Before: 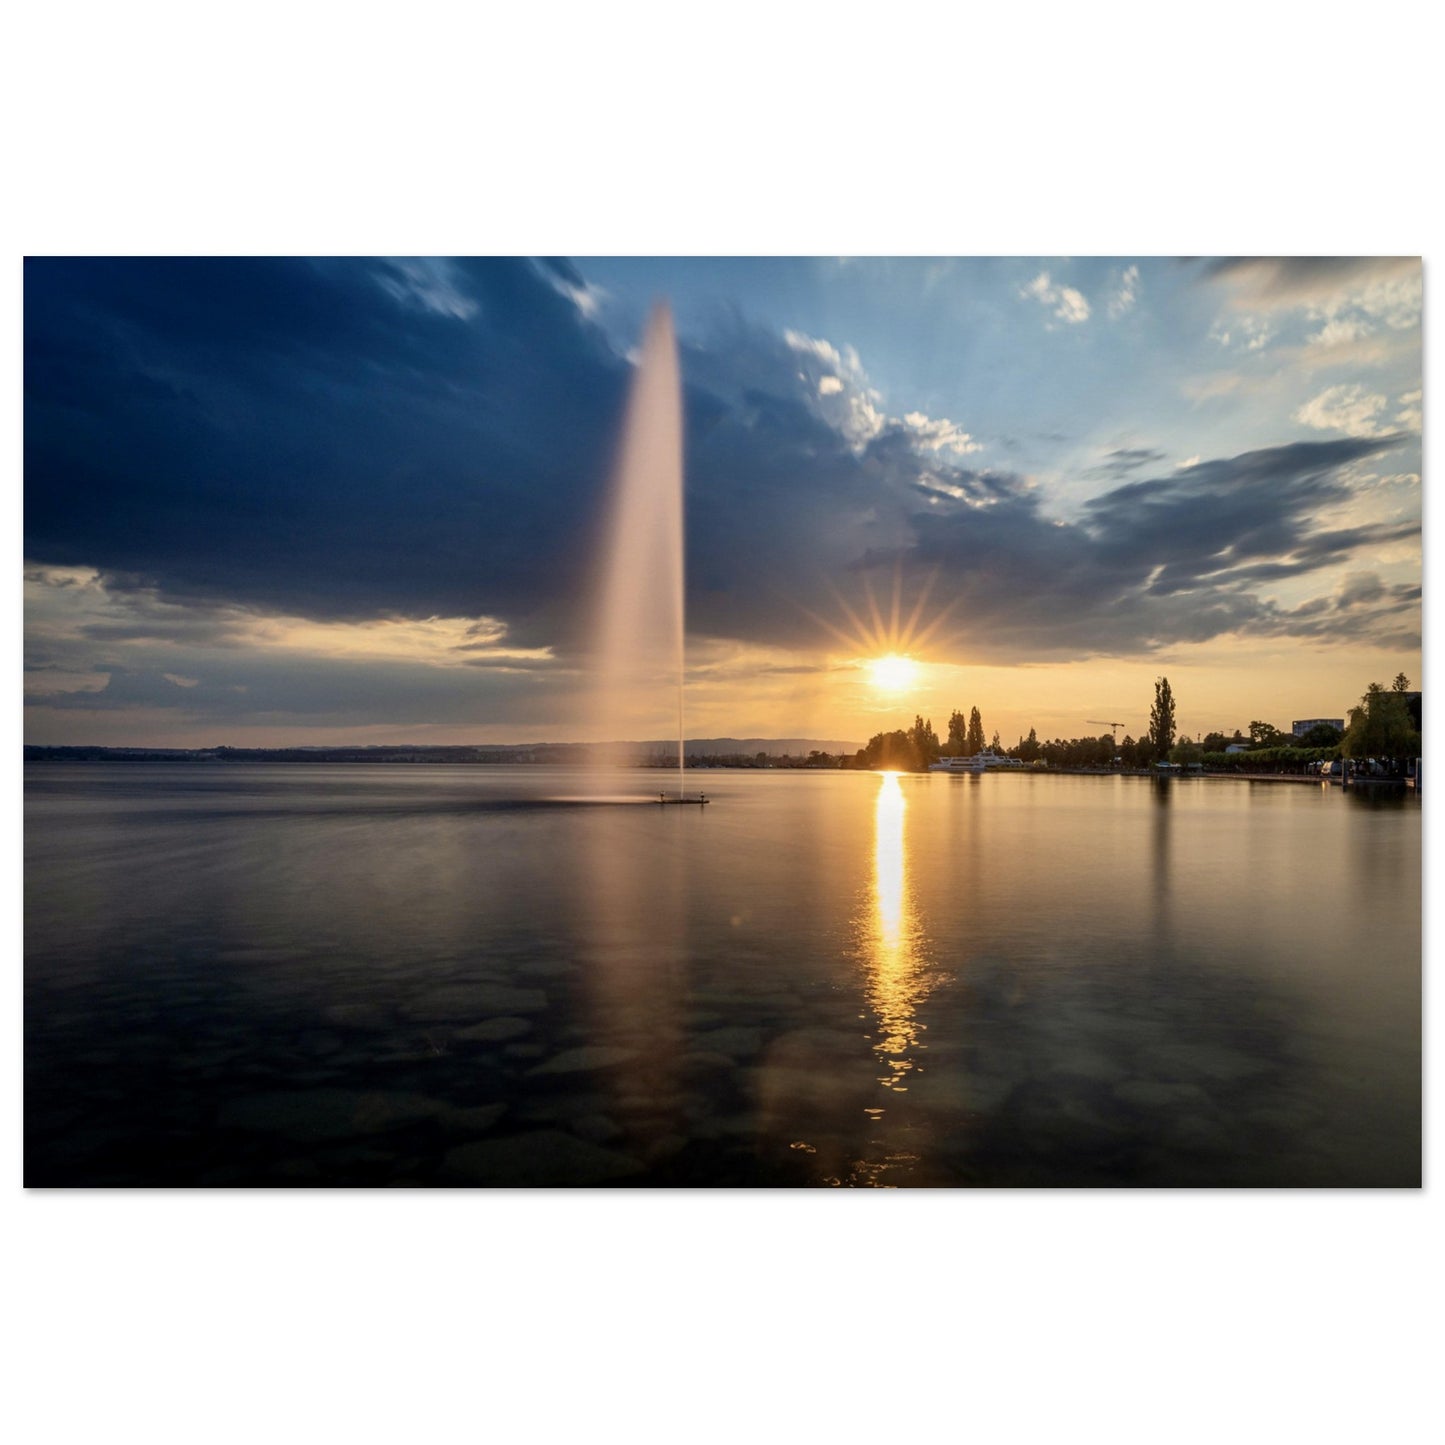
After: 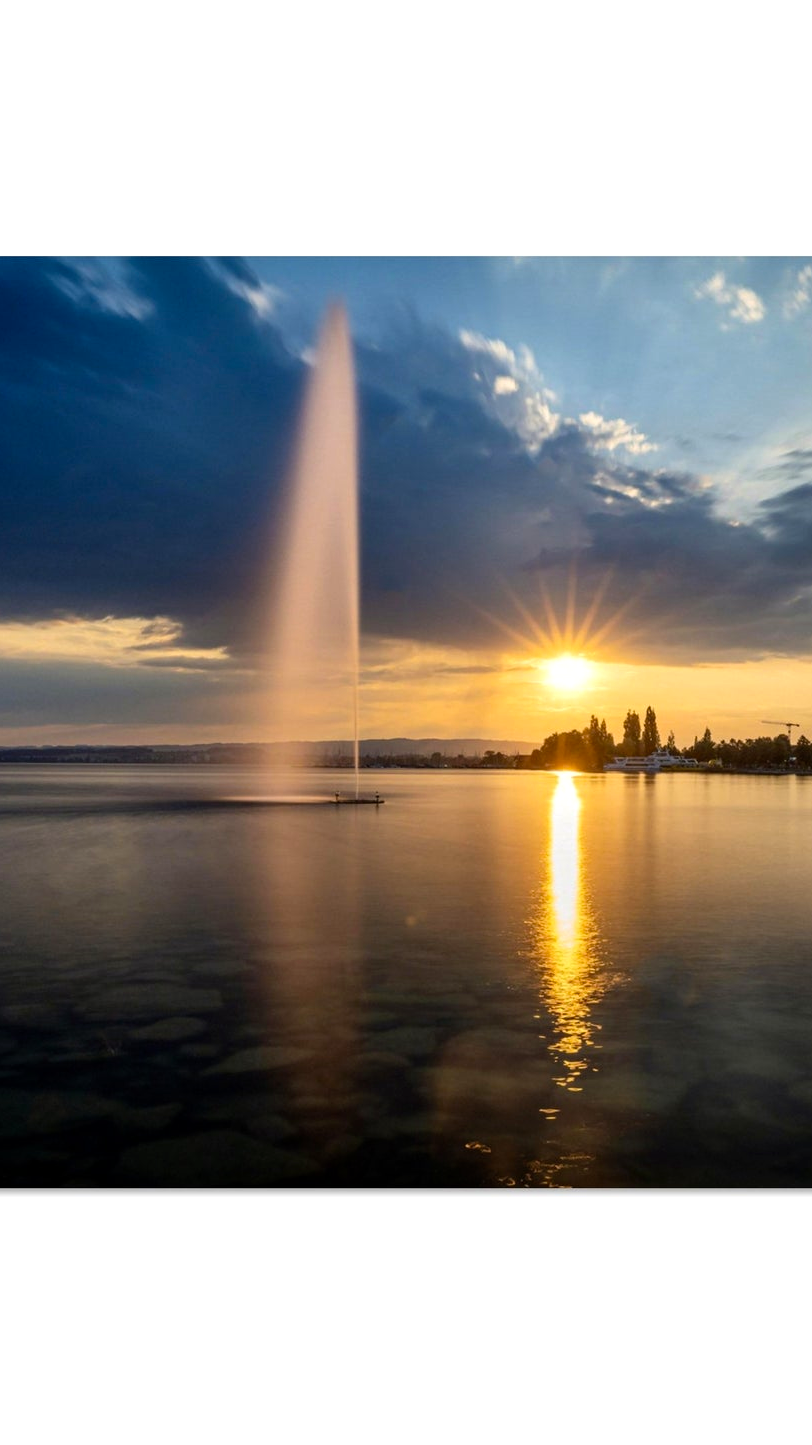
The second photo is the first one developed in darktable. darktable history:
crop and rotate: left 22.516%, right 21.234%
color balance: contrast 6.48%, output saturation 113.3%
